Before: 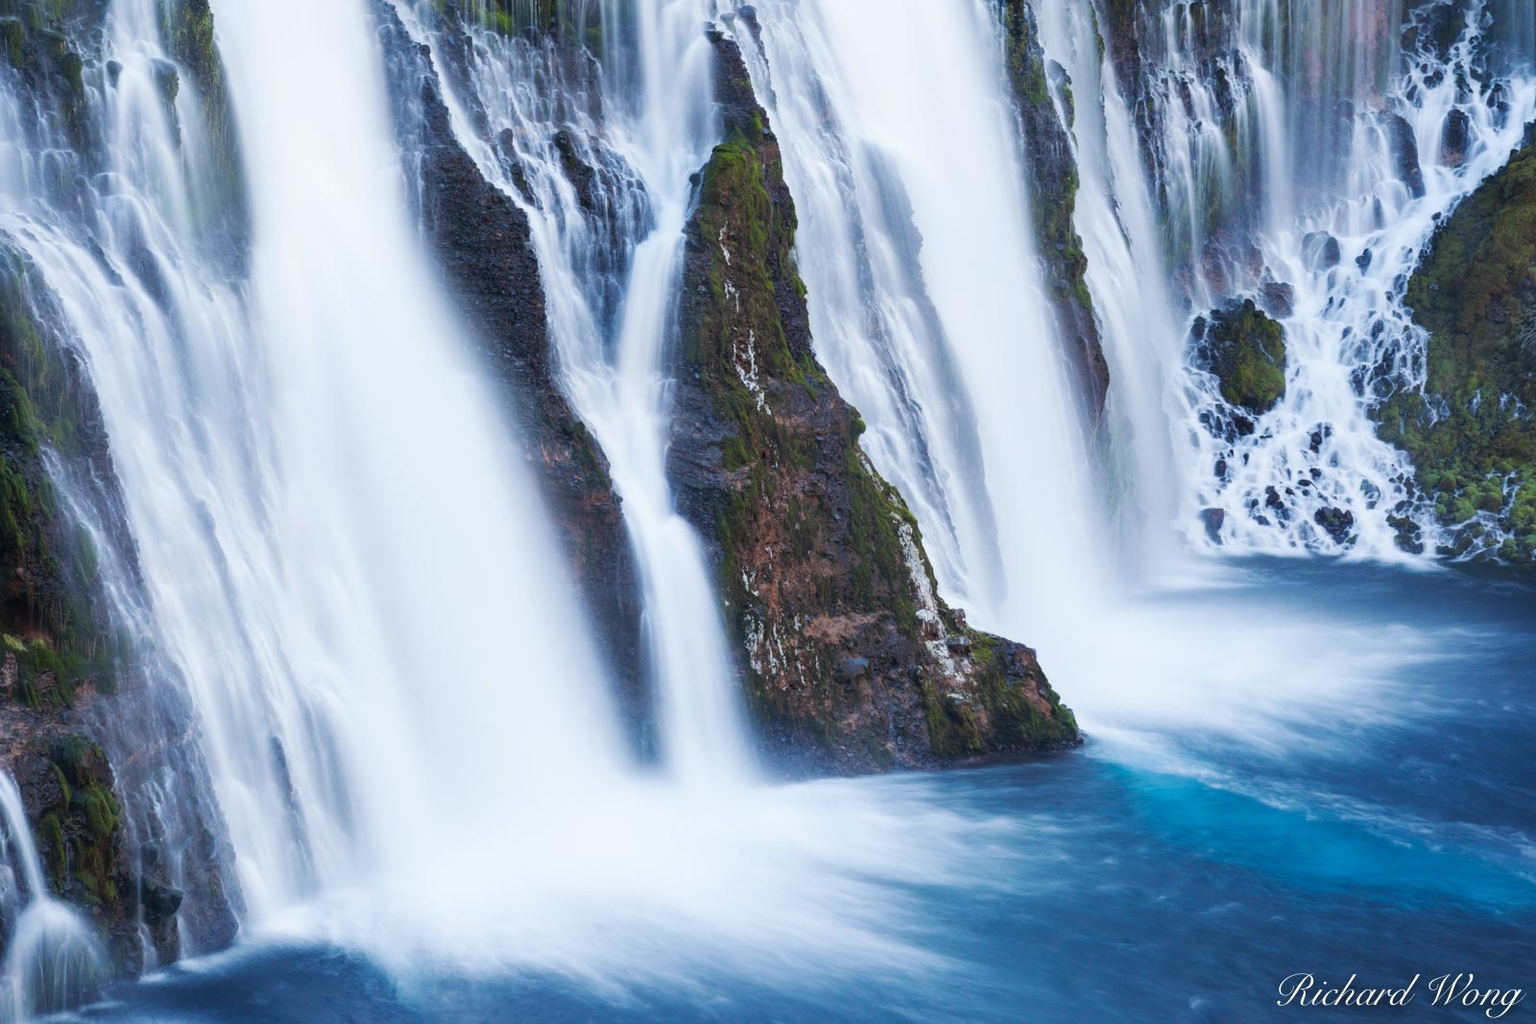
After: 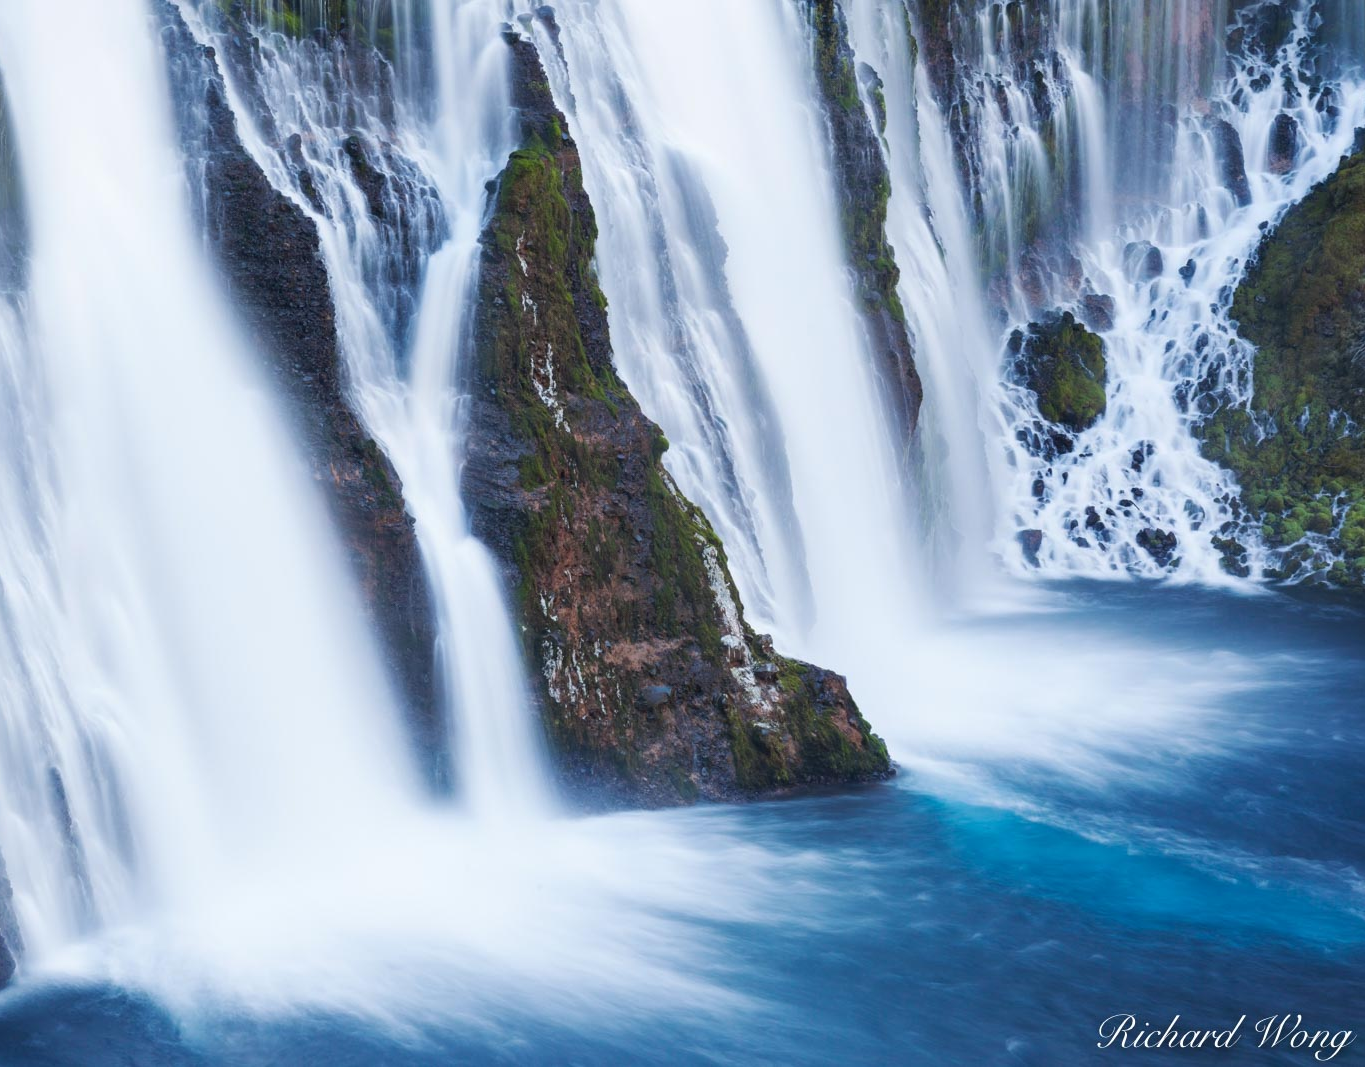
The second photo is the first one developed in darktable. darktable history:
crop and rotate: left 14.649%
